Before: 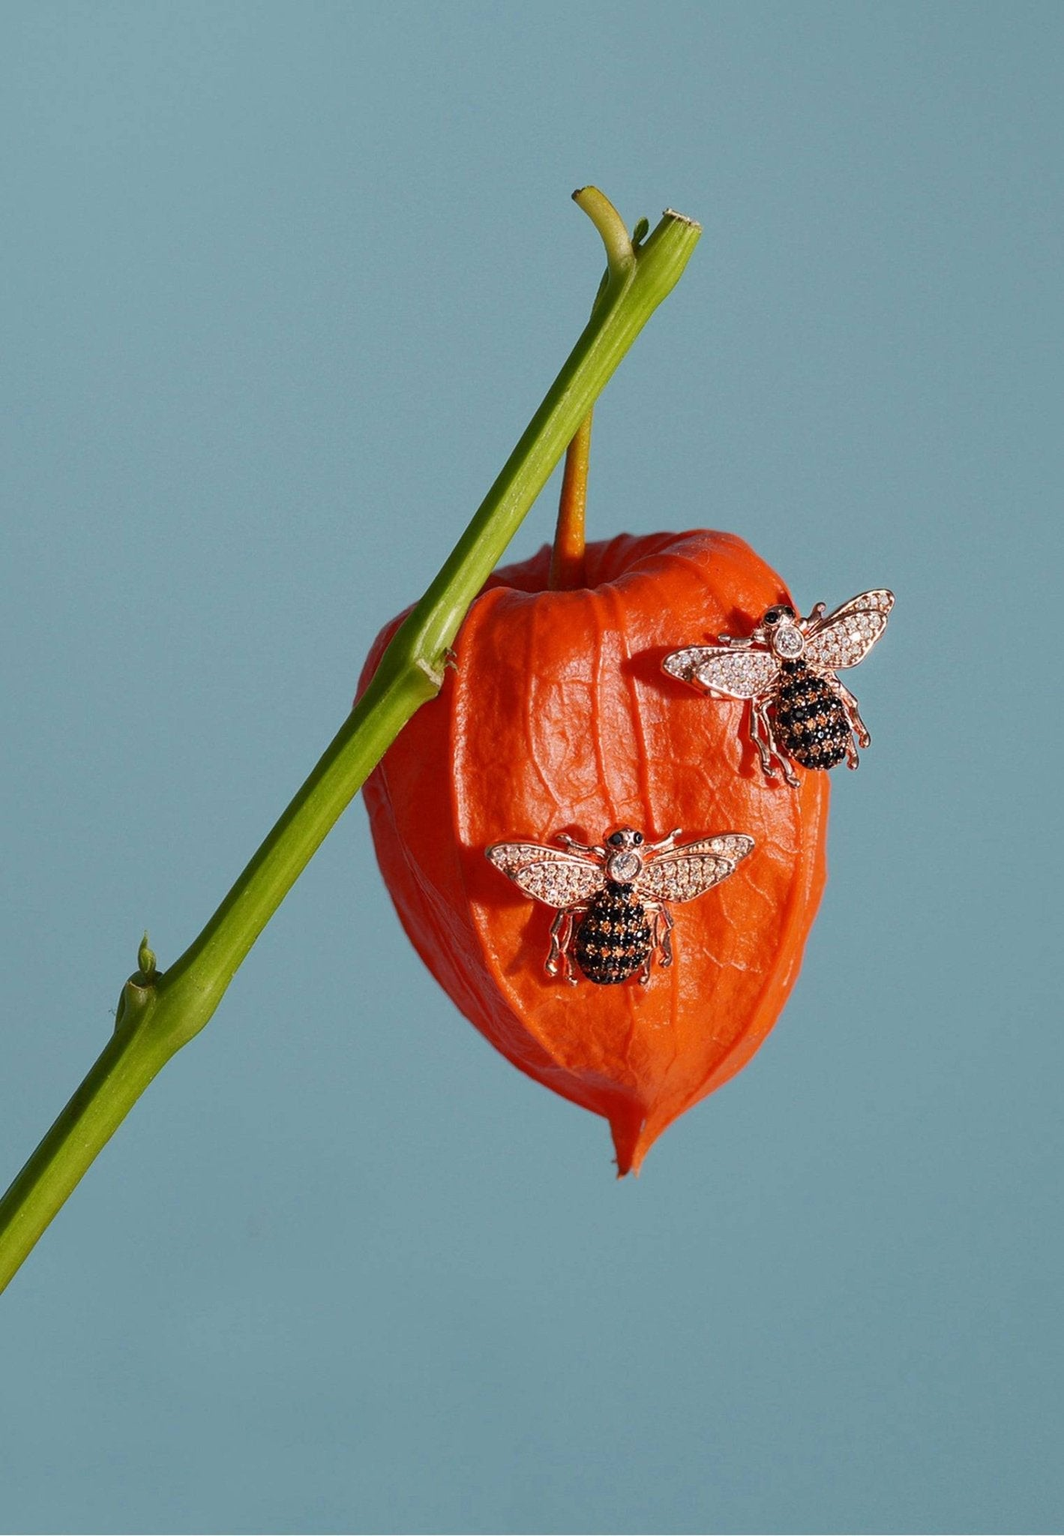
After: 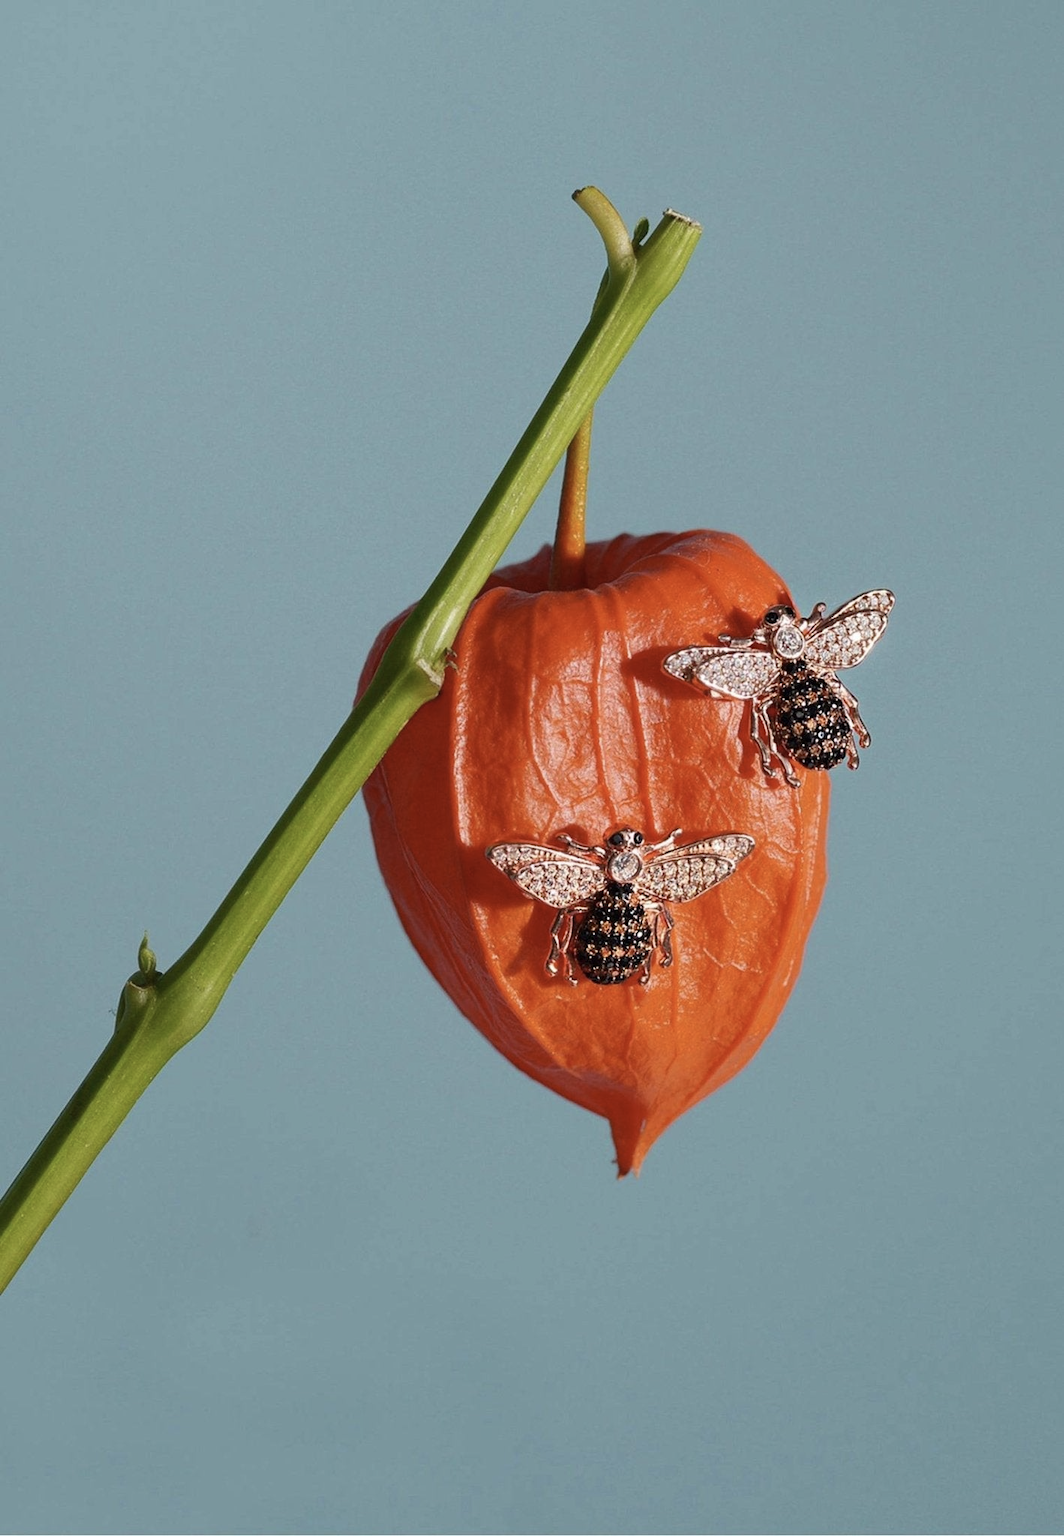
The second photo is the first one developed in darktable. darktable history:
contrast brightness saturation: contrast 0.062, brightness -0.008, saturation -0.222
